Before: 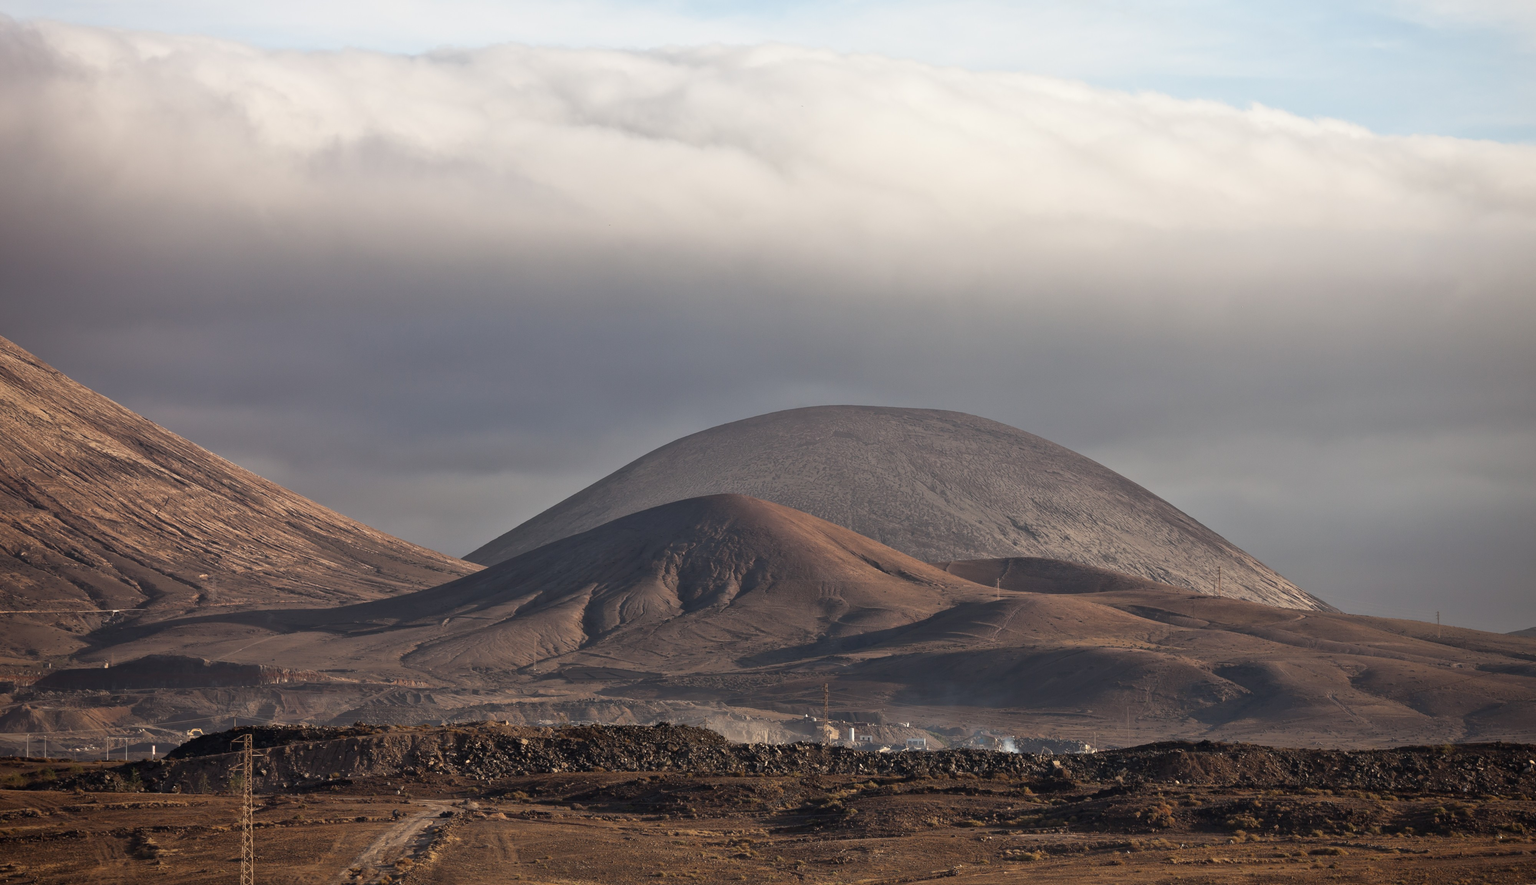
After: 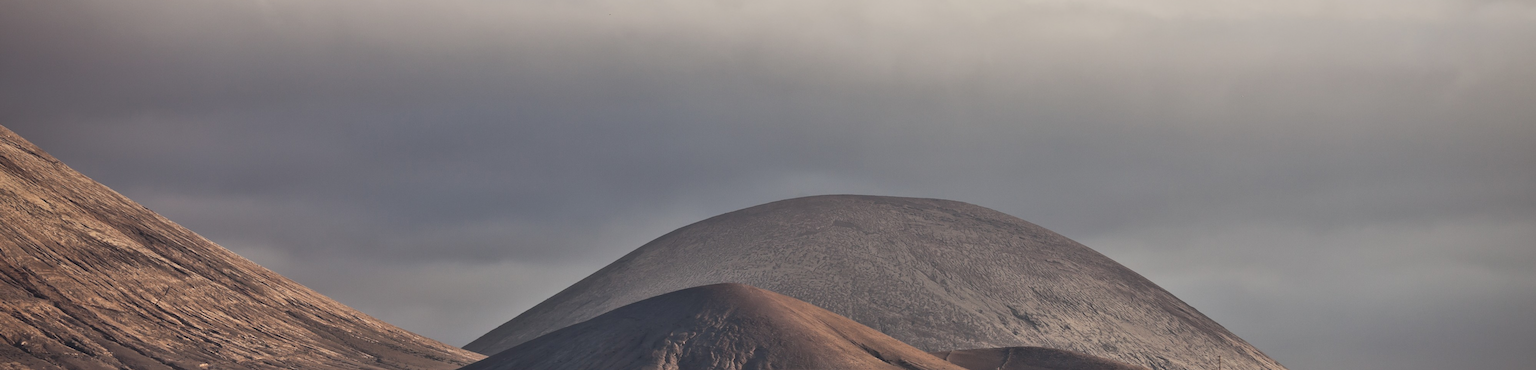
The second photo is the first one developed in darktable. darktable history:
crop and rotate: top 23.84%, bottom 34.294%
shadows and highlights: soften with gaussian
graduated density: on, module defaults
contrast brightness saturation: contrast 0.15, brightness 0.05
